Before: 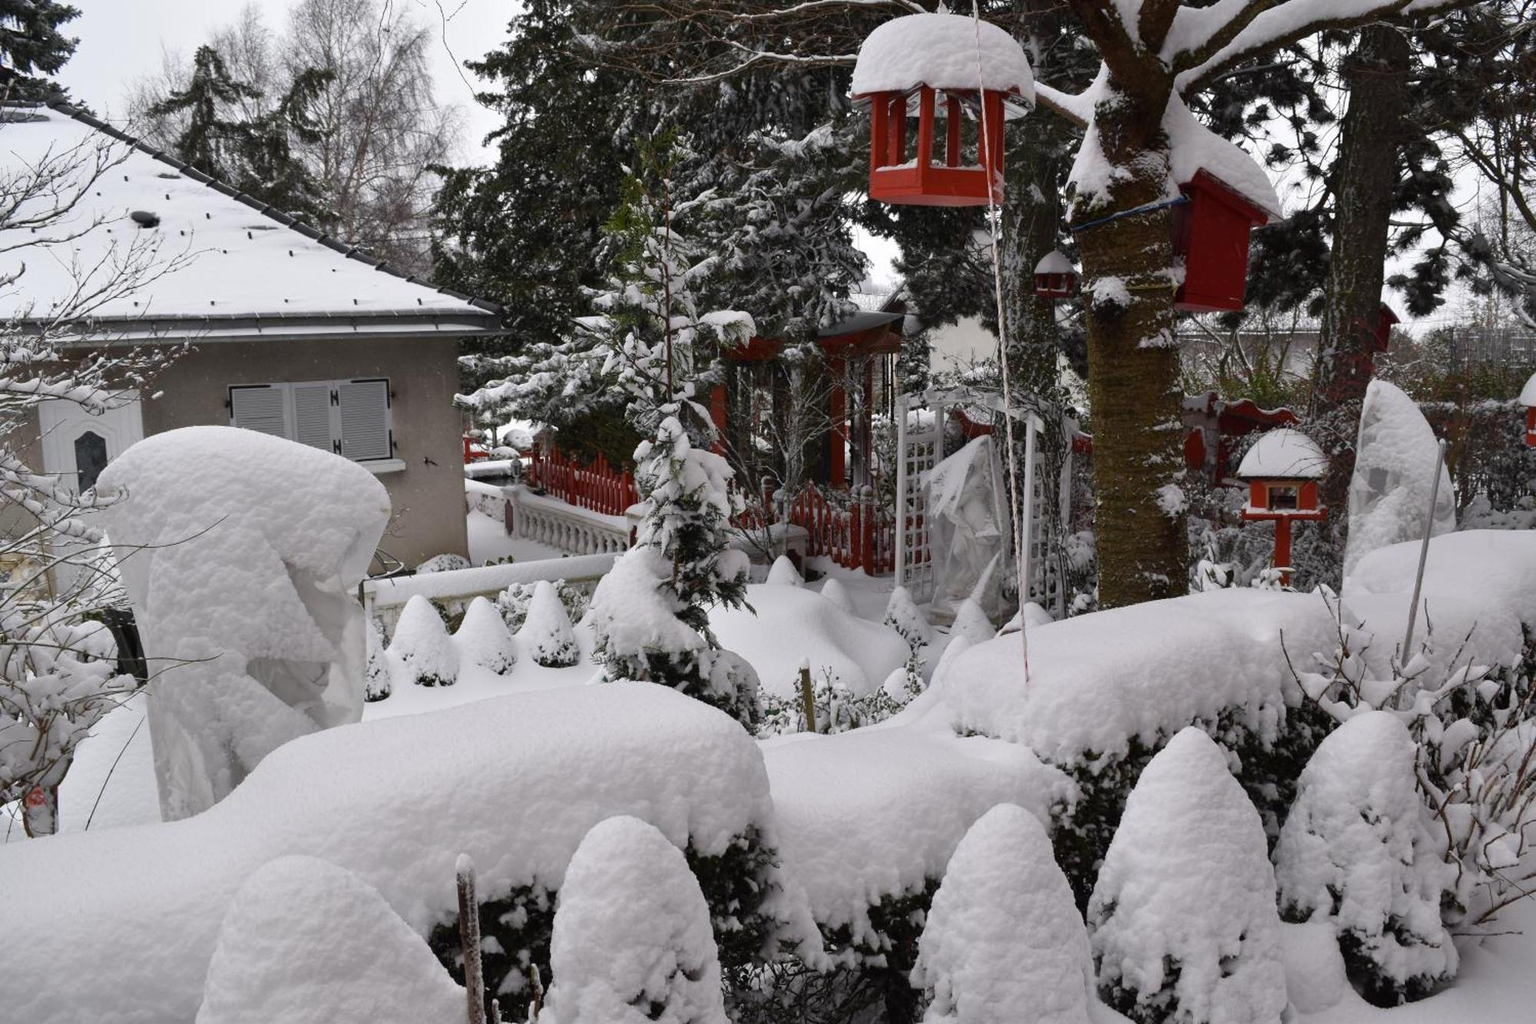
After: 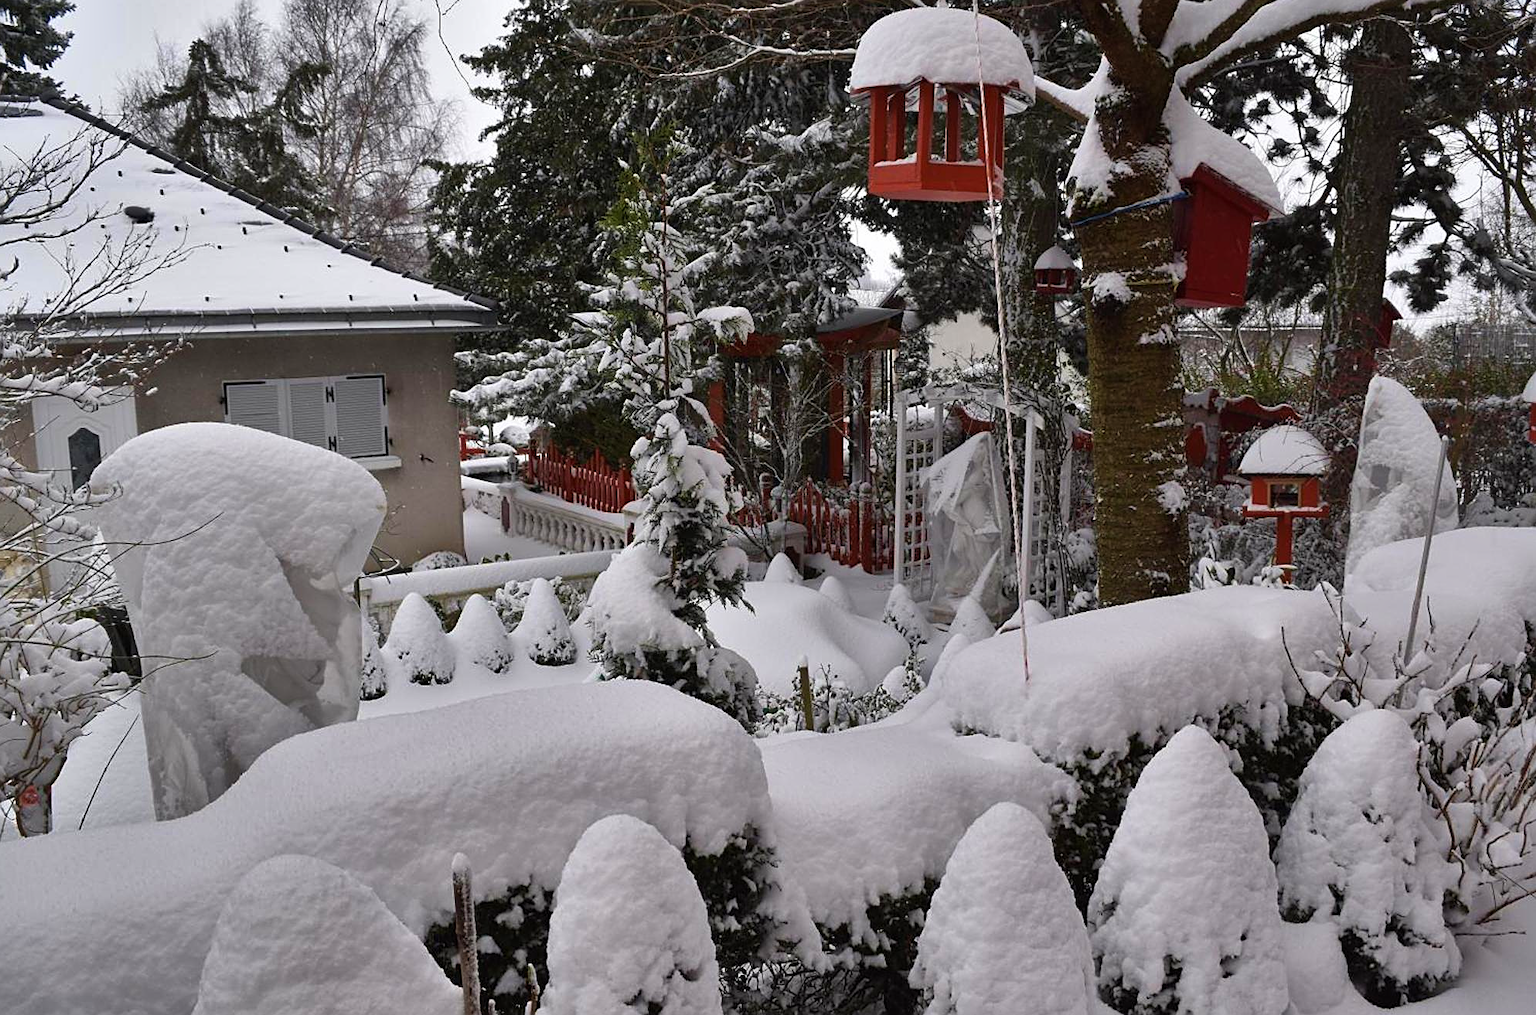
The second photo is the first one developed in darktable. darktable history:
crop: left 0.495%, top 0.668%, right 0.154%, bottom 0.696%
velvia: on, module defaults
shadows and highlights: shadows 24.57, highlights -77.72, soften with gaussian
sharpen: on, module defaults
